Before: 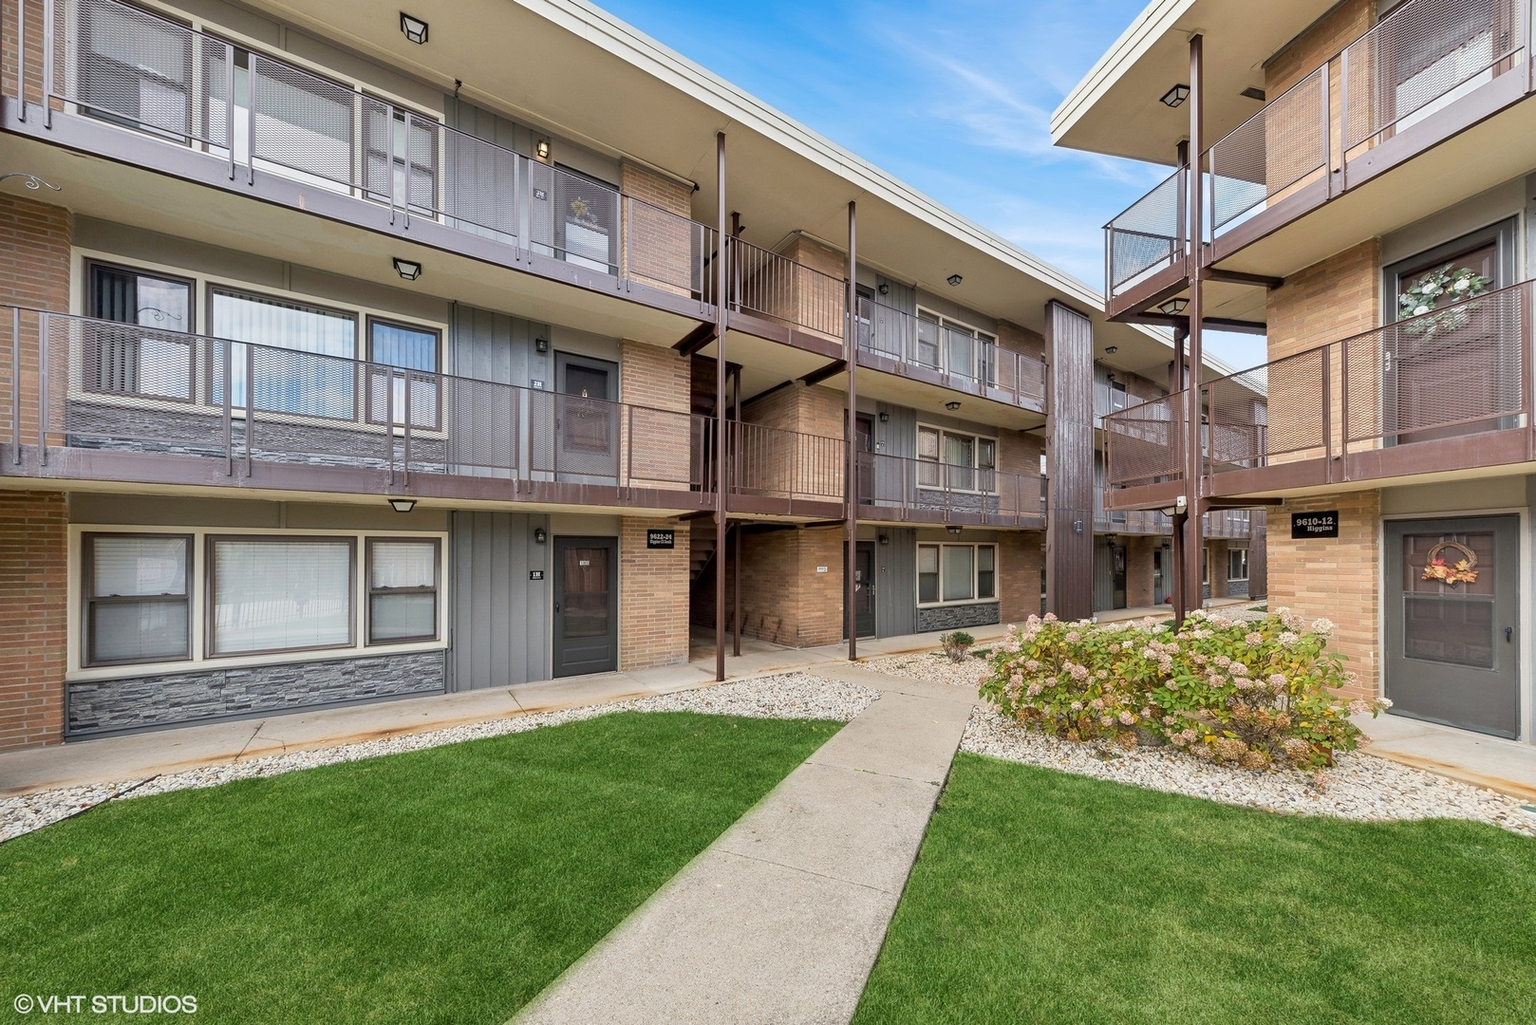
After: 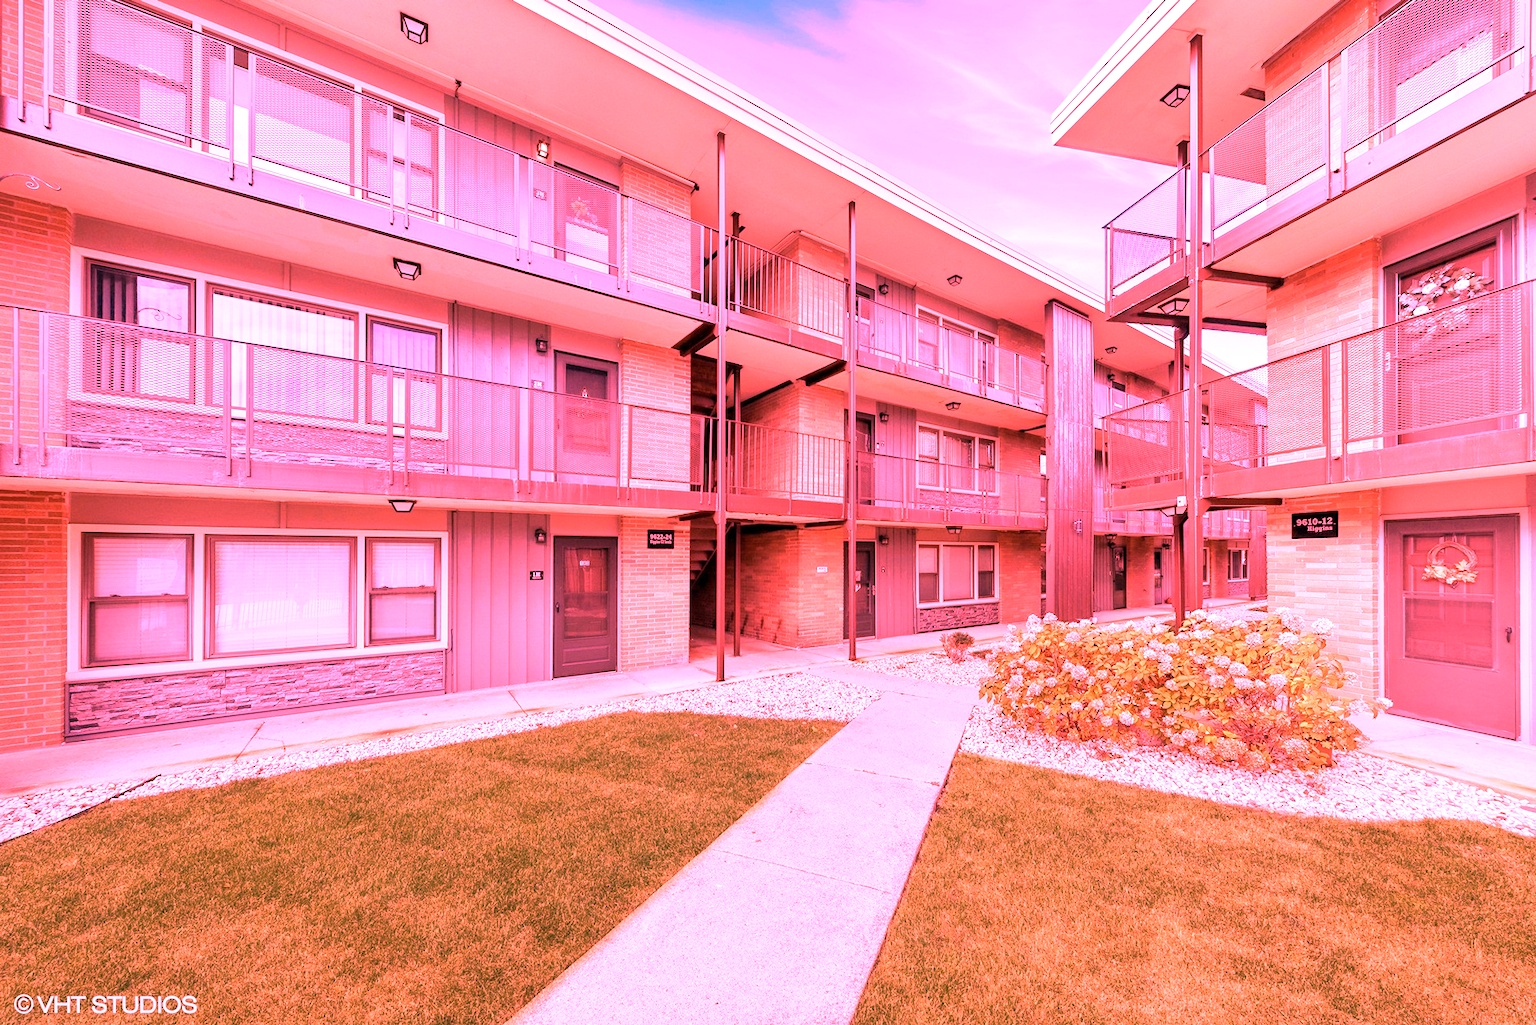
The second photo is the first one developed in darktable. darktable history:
white balance: red 2.9, blue 1.358
color calibration: illuminant F (fluorescent), F source F9 (Cool White Deluxe 4150 K) – high CRI, x 0.374, y 0.373, temperature 4158.34 K
